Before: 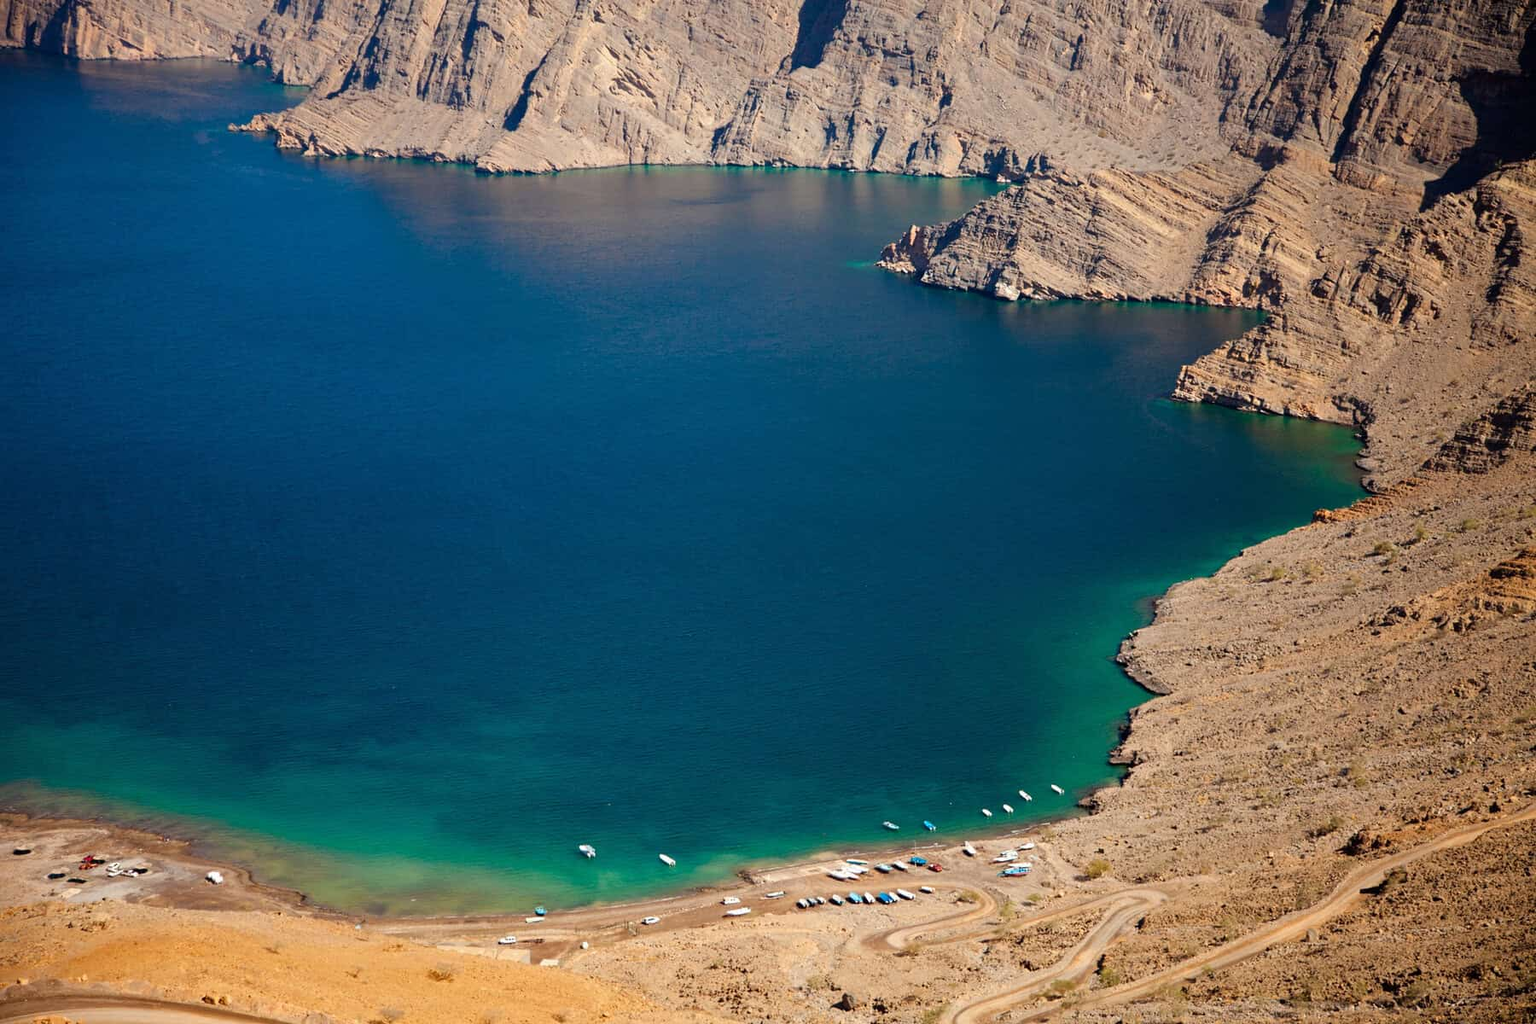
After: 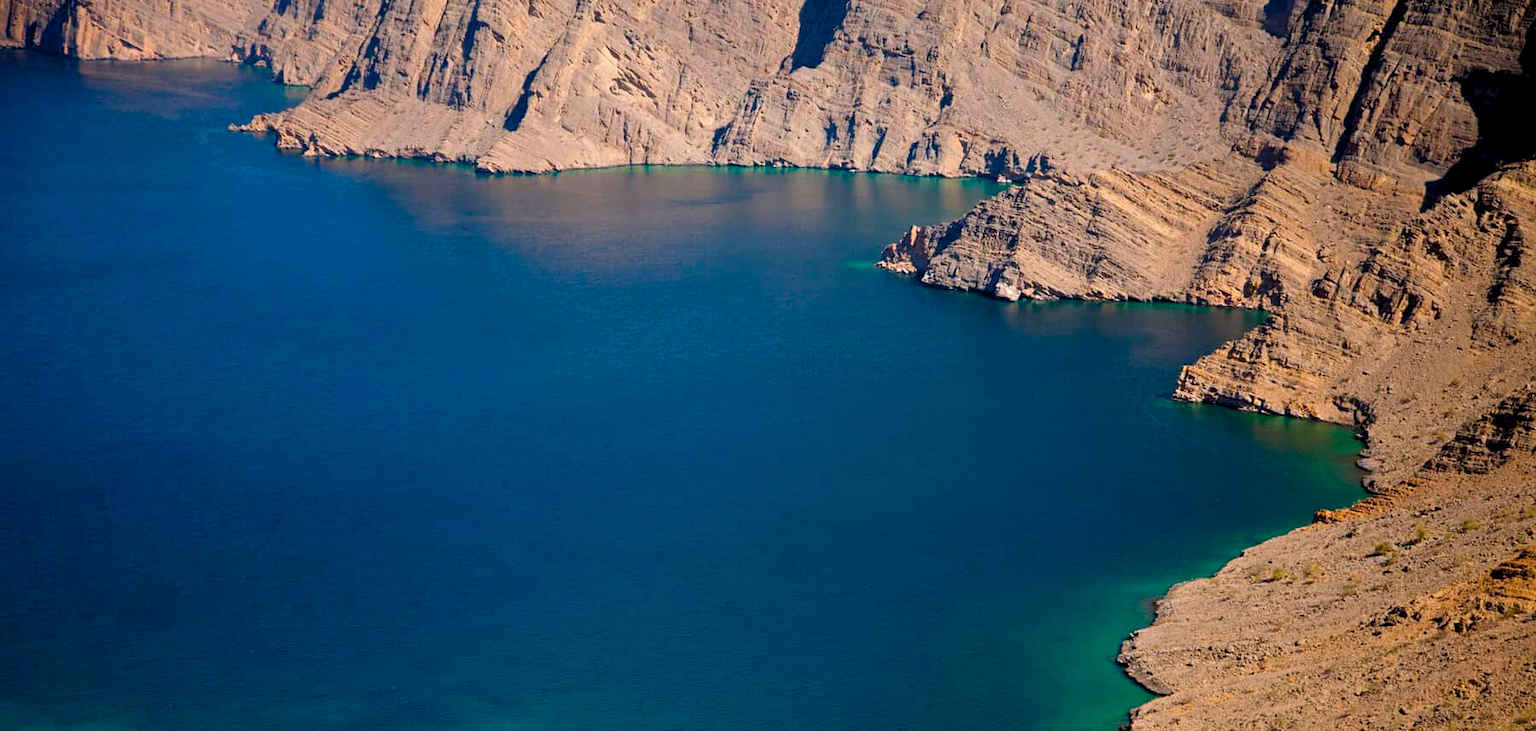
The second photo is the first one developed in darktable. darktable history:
crop: bottom 28.576%
color balance rgb: shadows lift › chroma 2%, shadows lift › hue 217.2°, power › chroma 0.25%, power › hue 60°, highlights gain › chroma 1.5%, highlights gain › hue 309.6°, global offset › luminance -0.5%, perceptual saturation grading › global saturation 15%, global vibrance 20%
